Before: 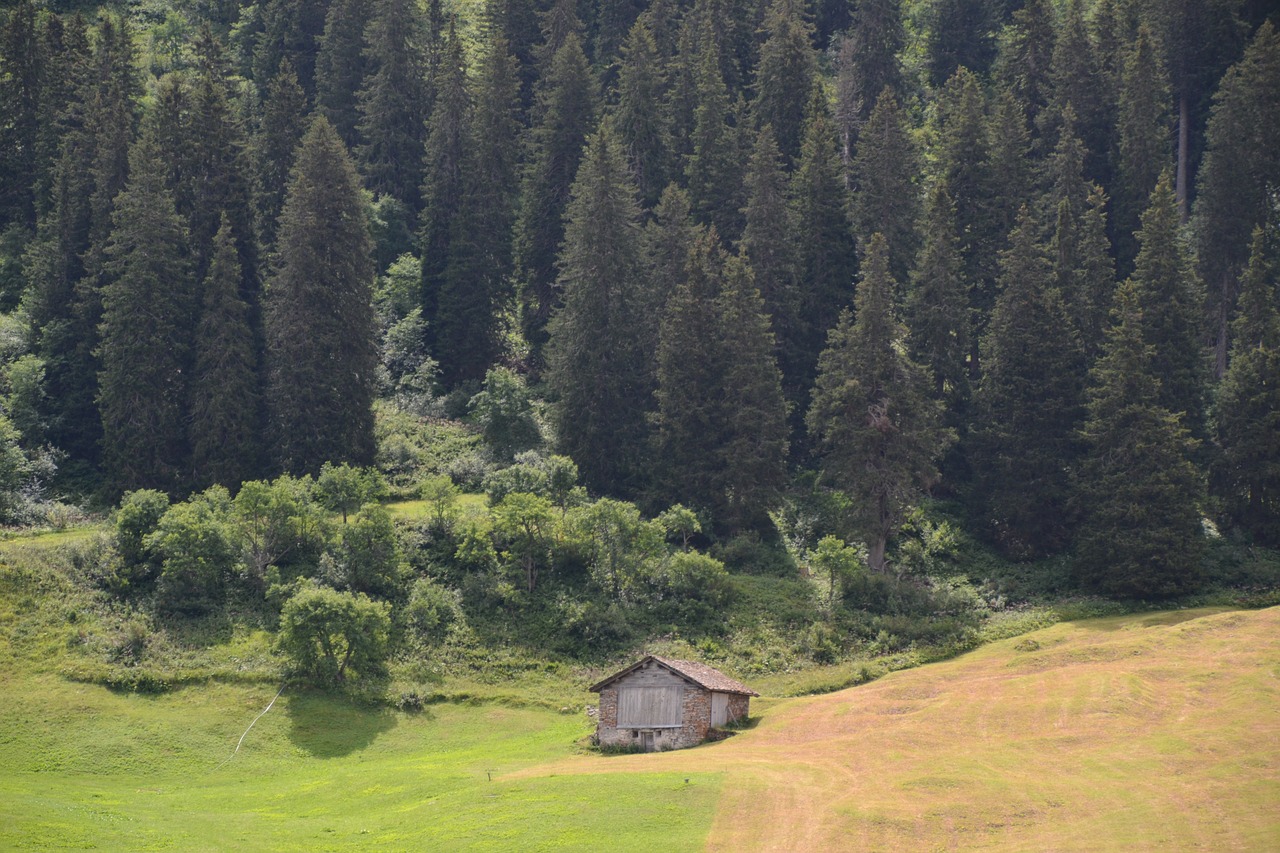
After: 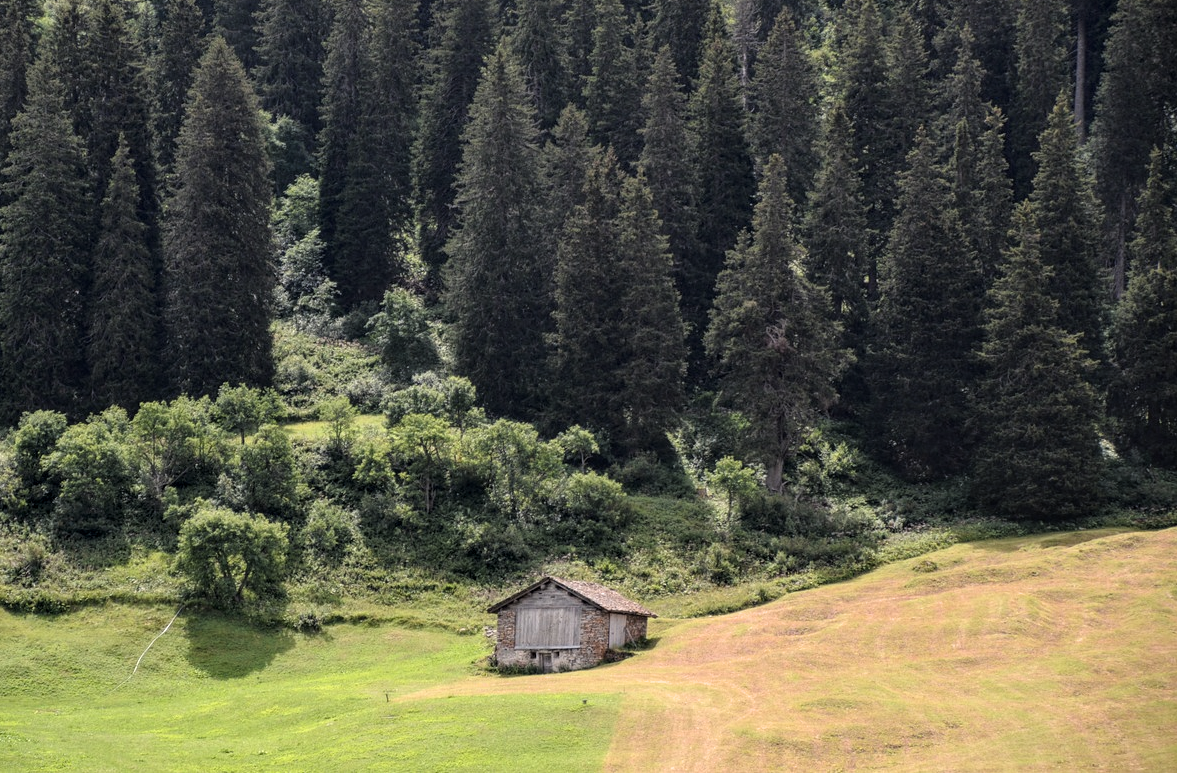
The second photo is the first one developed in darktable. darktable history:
crop and rotate: left 8.044%, top 9.276%
filmic rgb: black relative exposure -8.67 EV, white relative exposure 2.66 EV, target black luminance 0%, target white luminance 99.886%, hardness 6.26, latitude 74.57%, contrast 1.315, highlights saturation mix -5.69%
tone equalizer: -7 EV 0.121 EV, edges refinement/feathering 500, mask exposure compensation -1.57 EV, preserve details no
local contrast: on, module defaults
